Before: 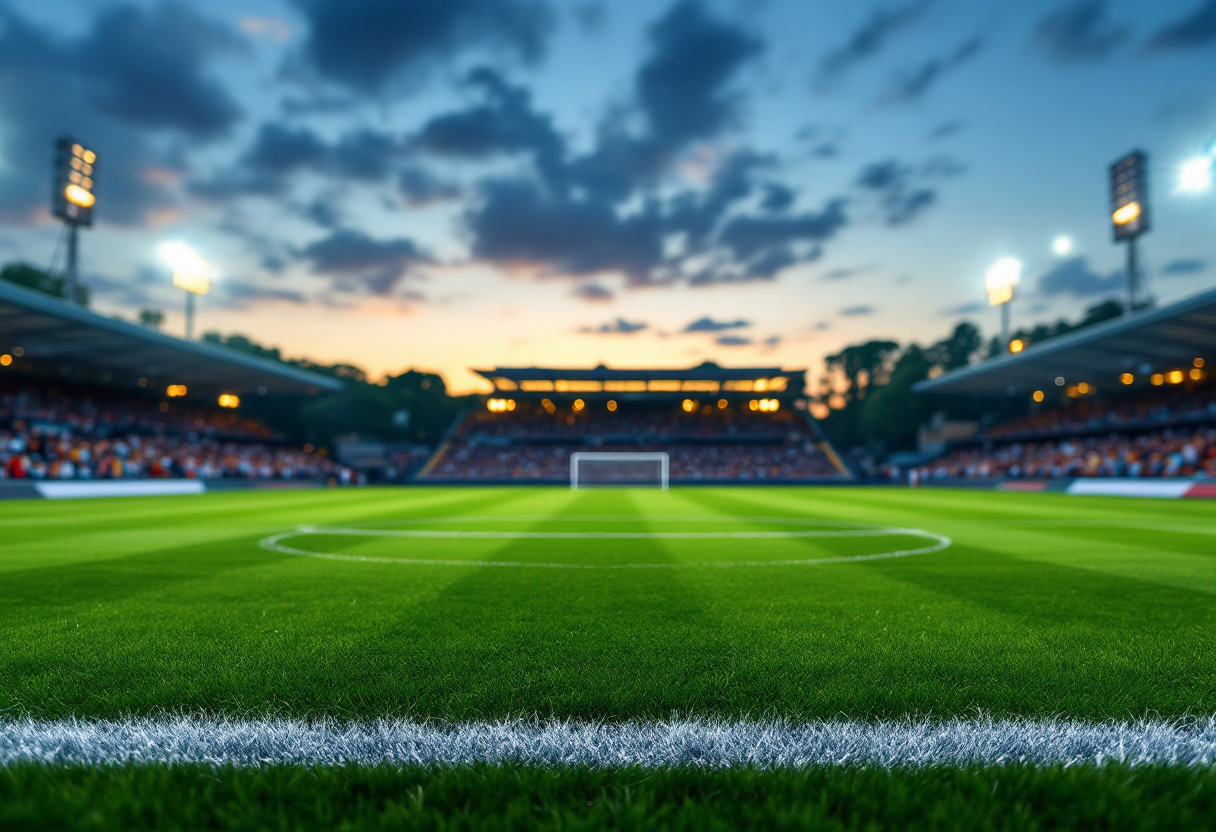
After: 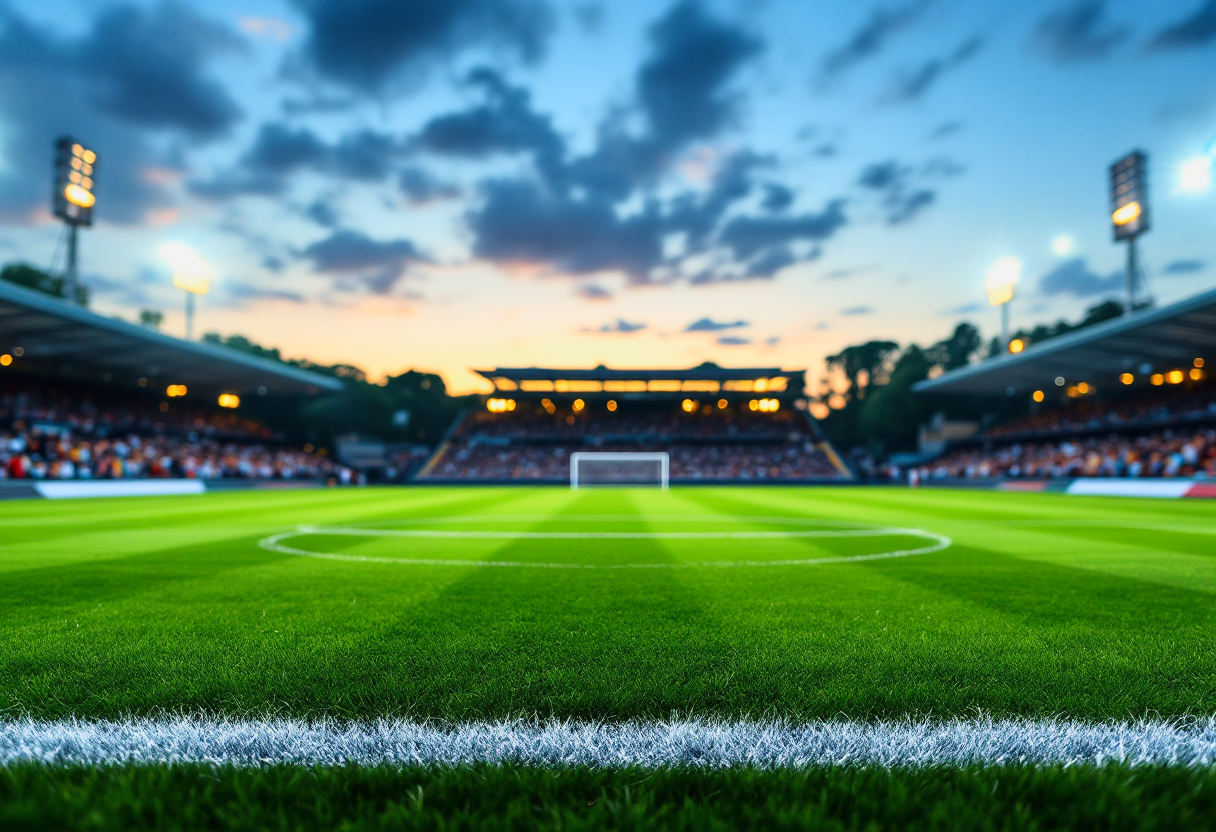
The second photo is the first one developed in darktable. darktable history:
tone curve: curves: ch0 [(0, 0.005) (0.103, 0.081) (0.196, 0.197) (0.391, 0.469) (0.491, 0.585) (0.638, 0.751) (0.822, 0.886) (0.997, 0.959)]; ch1 [(0, 0) (0.172, 0.123) (0.324, 0.253) (0.396, 0.388) (0.474, 0.479) (0.499, 0.498) (0.529, 0.528) (0.579, 0.614) (0.633, 0.677) (0.812, 0.856) (1, 1)]; ch2 [(0, 0) (0.411, 0.424) (0.459, 0.478) (0.5, 0.501) (0.517, 0.526) (0.553, 0.583) (0.609, 0.646) (0.708, 0.768) (0.839, 0.916) (1, 1)], color space Lab, linked channels, preserve colors none
